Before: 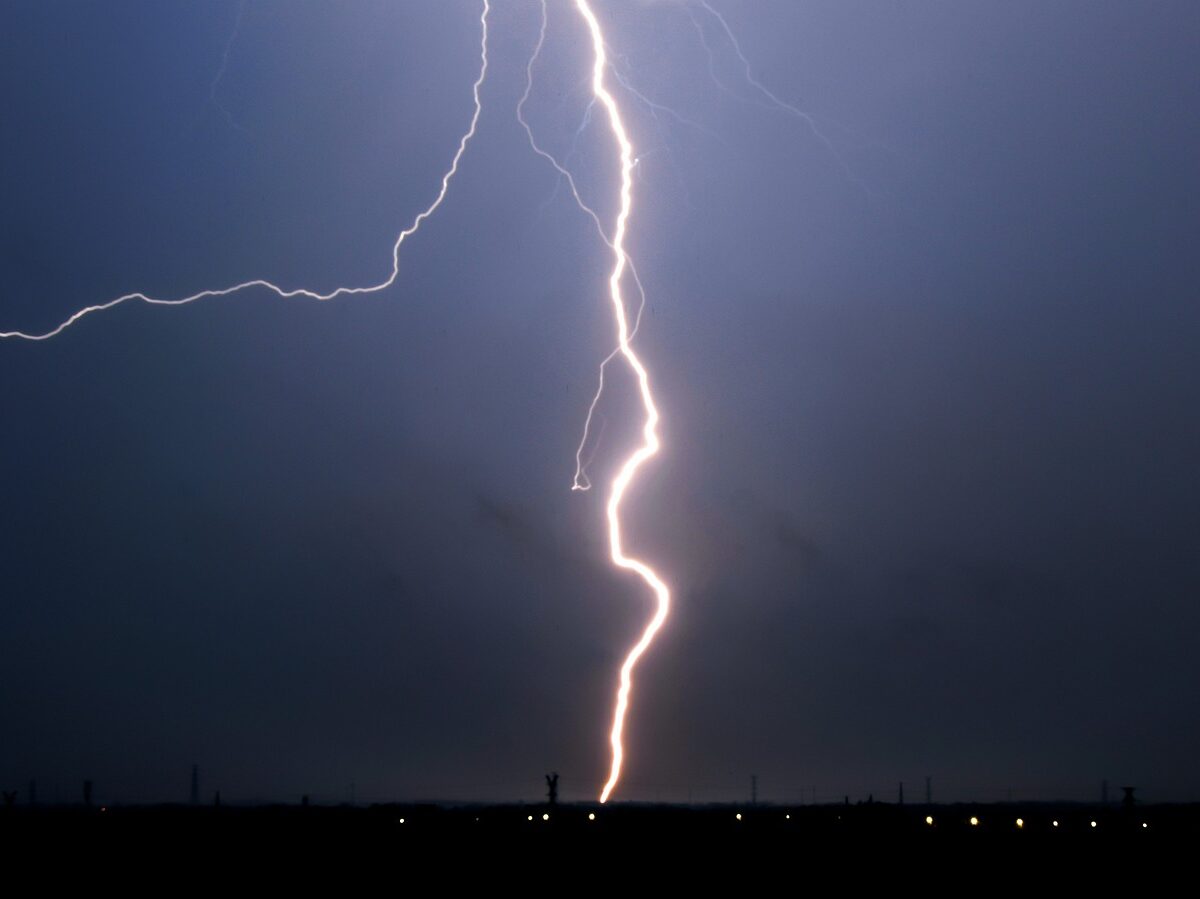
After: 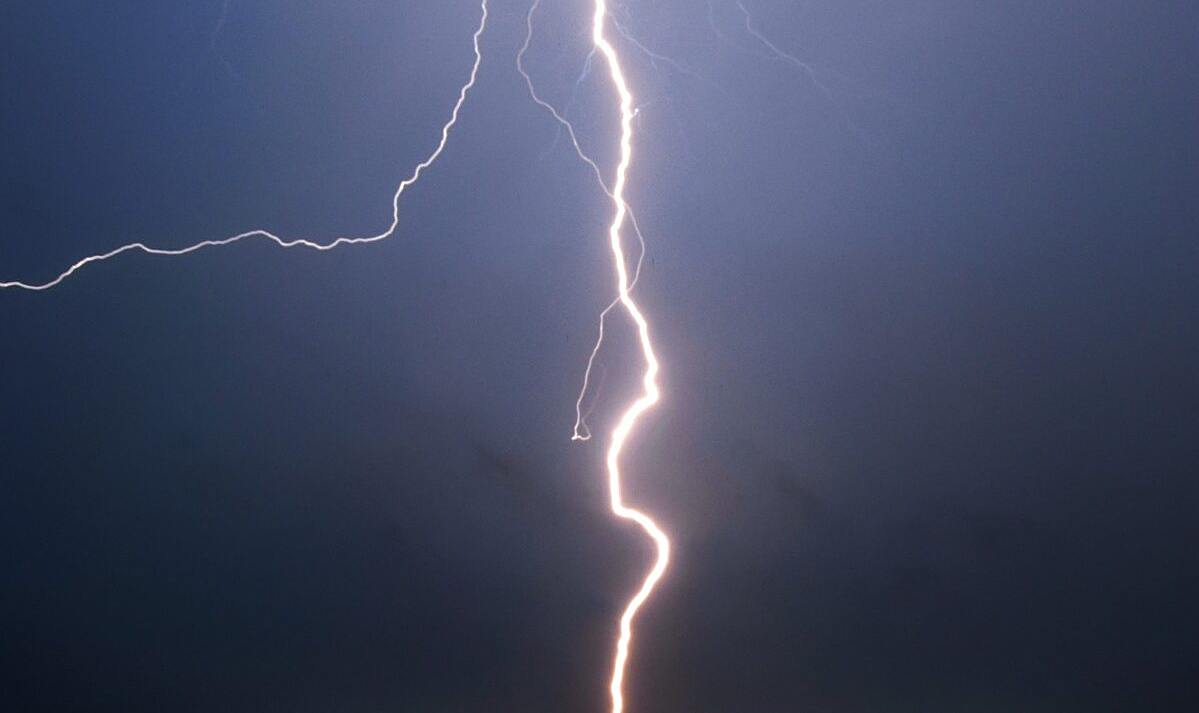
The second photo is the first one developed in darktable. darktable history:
grain: coarseness 14.57 ISO, strength 8.8%
crop and rotate: top 5.667%, bottom 14.937%
sharpen: on, module defaults
